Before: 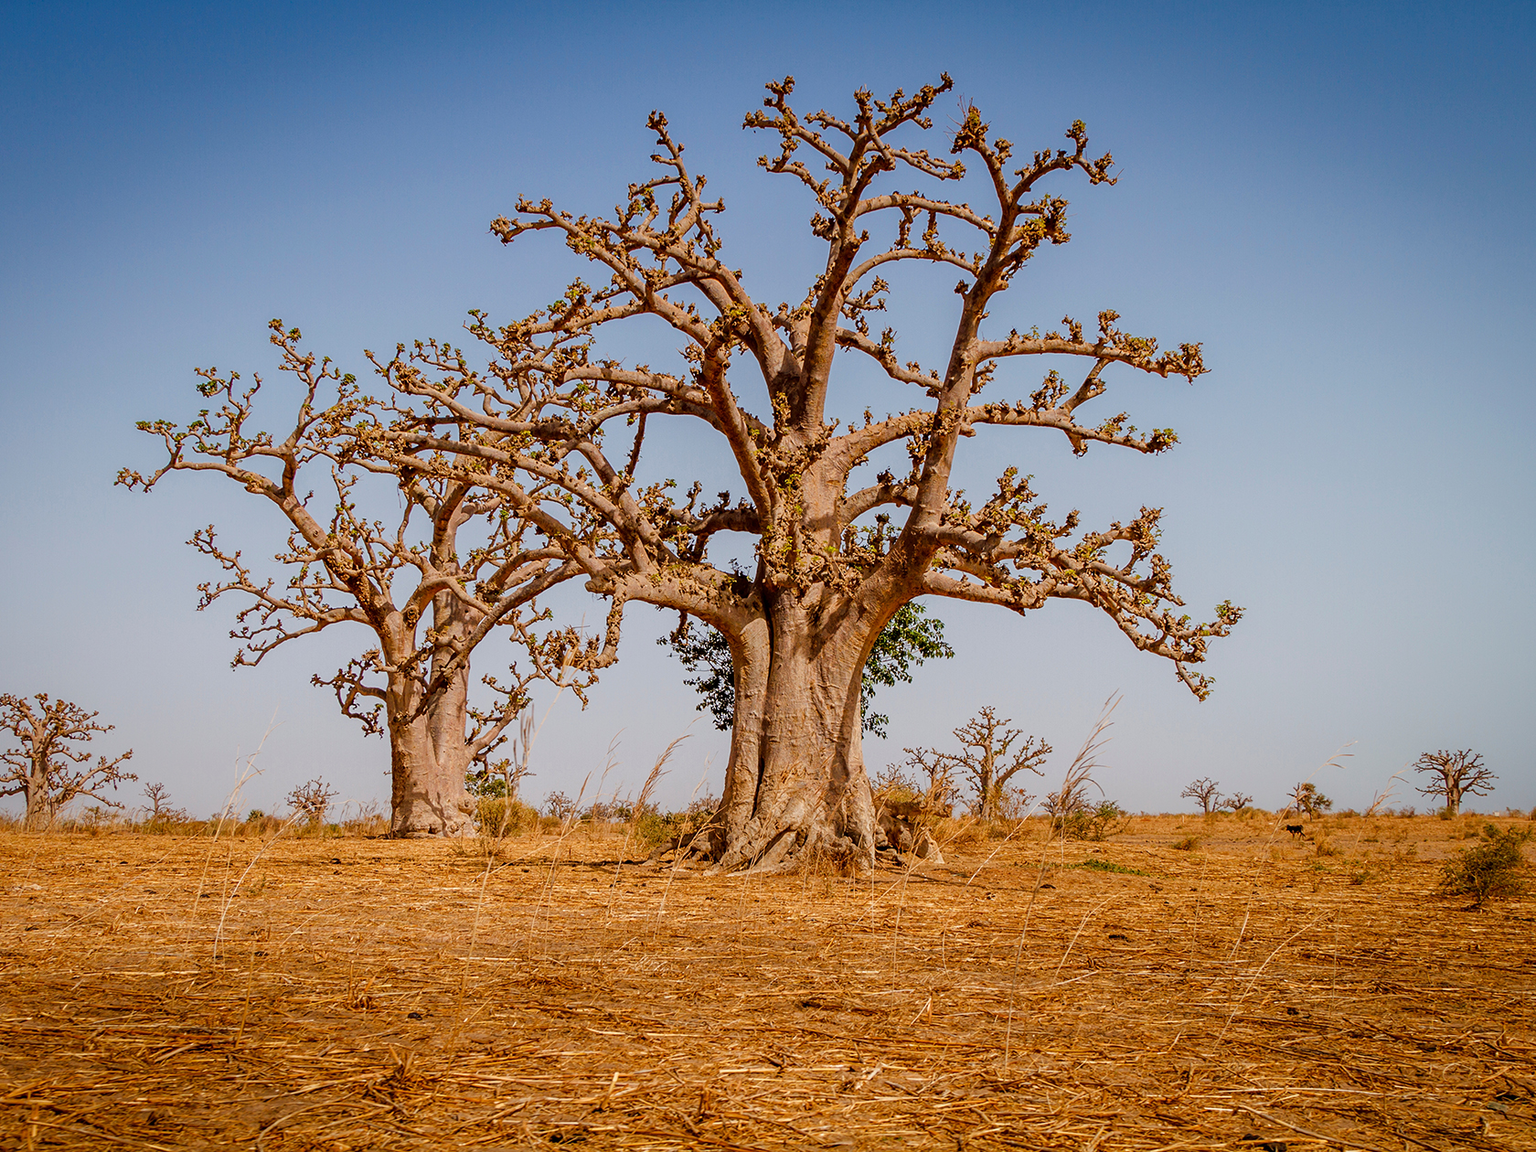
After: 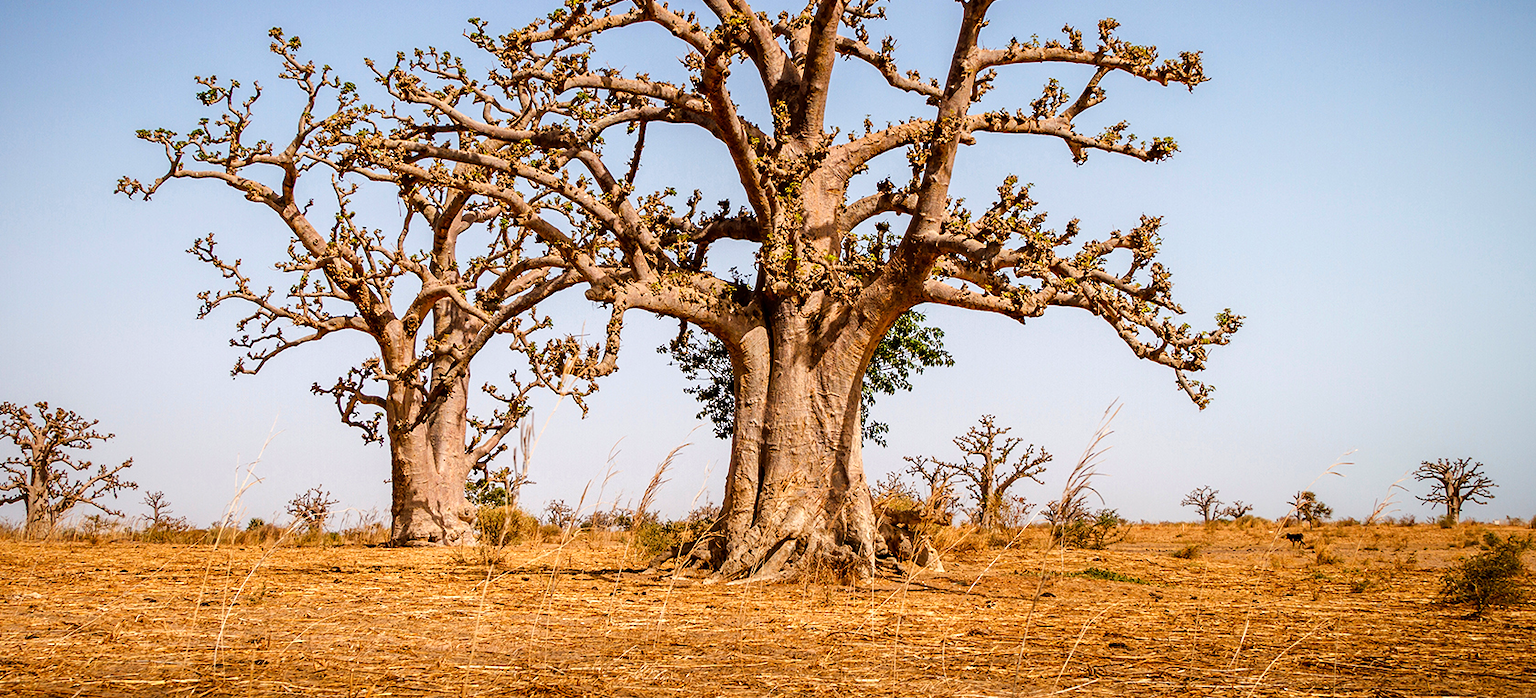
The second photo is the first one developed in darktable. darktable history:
crop and rotate: top 25.357%, bottom 13.942%
tone equalizer: -8 EV -0.75 EV, -7 EV -0.7 EV, -6 EV -0.6 EV, -5 EV -0.4 EV, -3 EV 0.4 EV, -2 EV 0.6 EV, -1 EV 0.7 EV, +0 EV 0.75 EV, edges refinement/feathering 500, mask exposure compensation -1.57 EV, preserve details no
